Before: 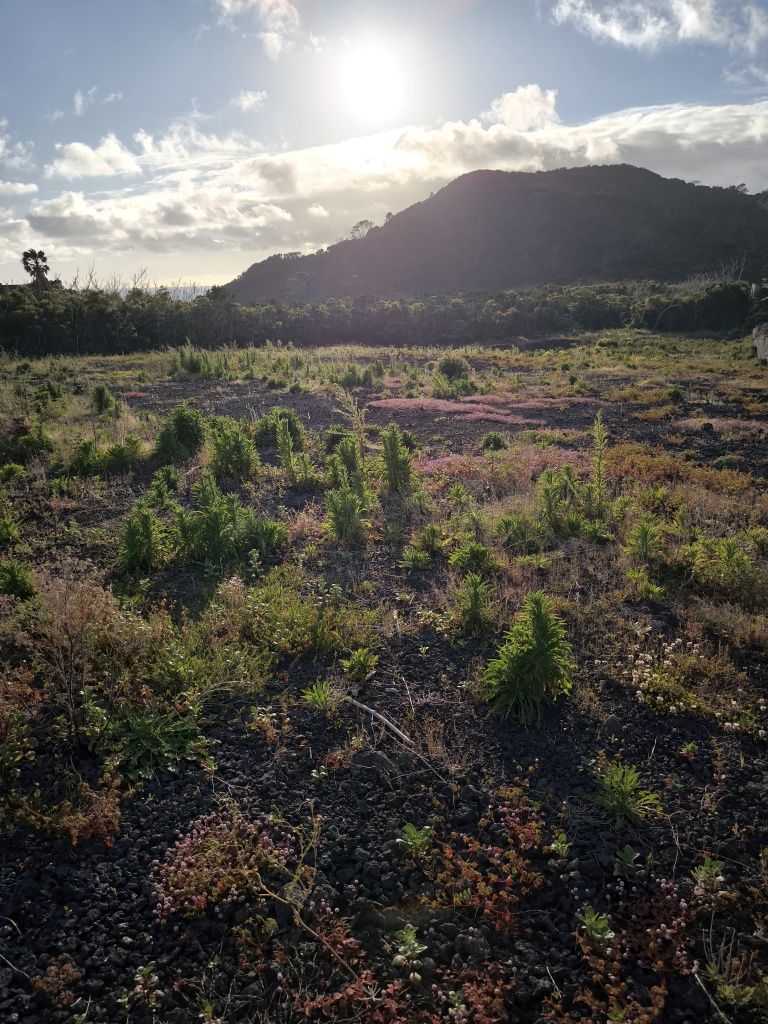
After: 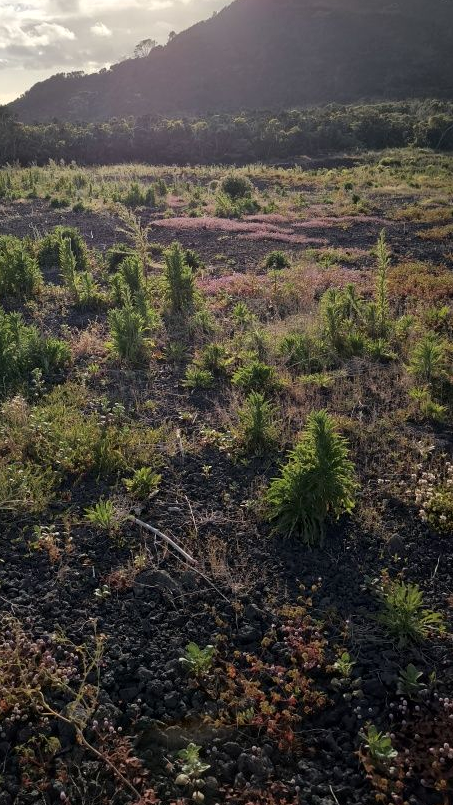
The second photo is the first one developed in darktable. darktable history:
crop and rotate: left 28.256%, top 17.734%, right 12.656%, bottom 3.573%
local contrast: mode bilateral grid, contrast 20, coarseness 50, detail 120%, midtone range 0.2
